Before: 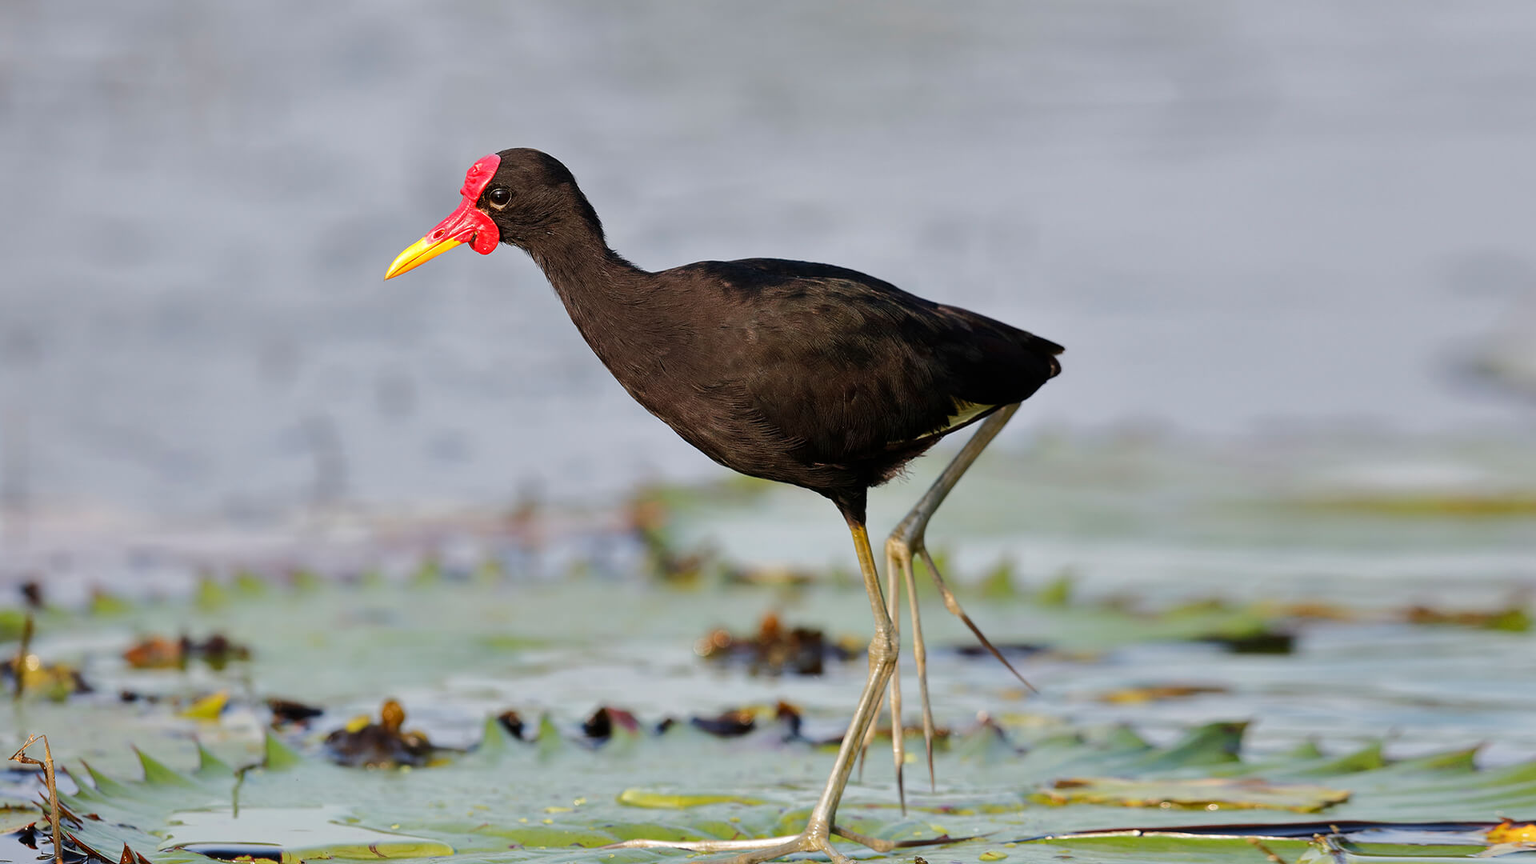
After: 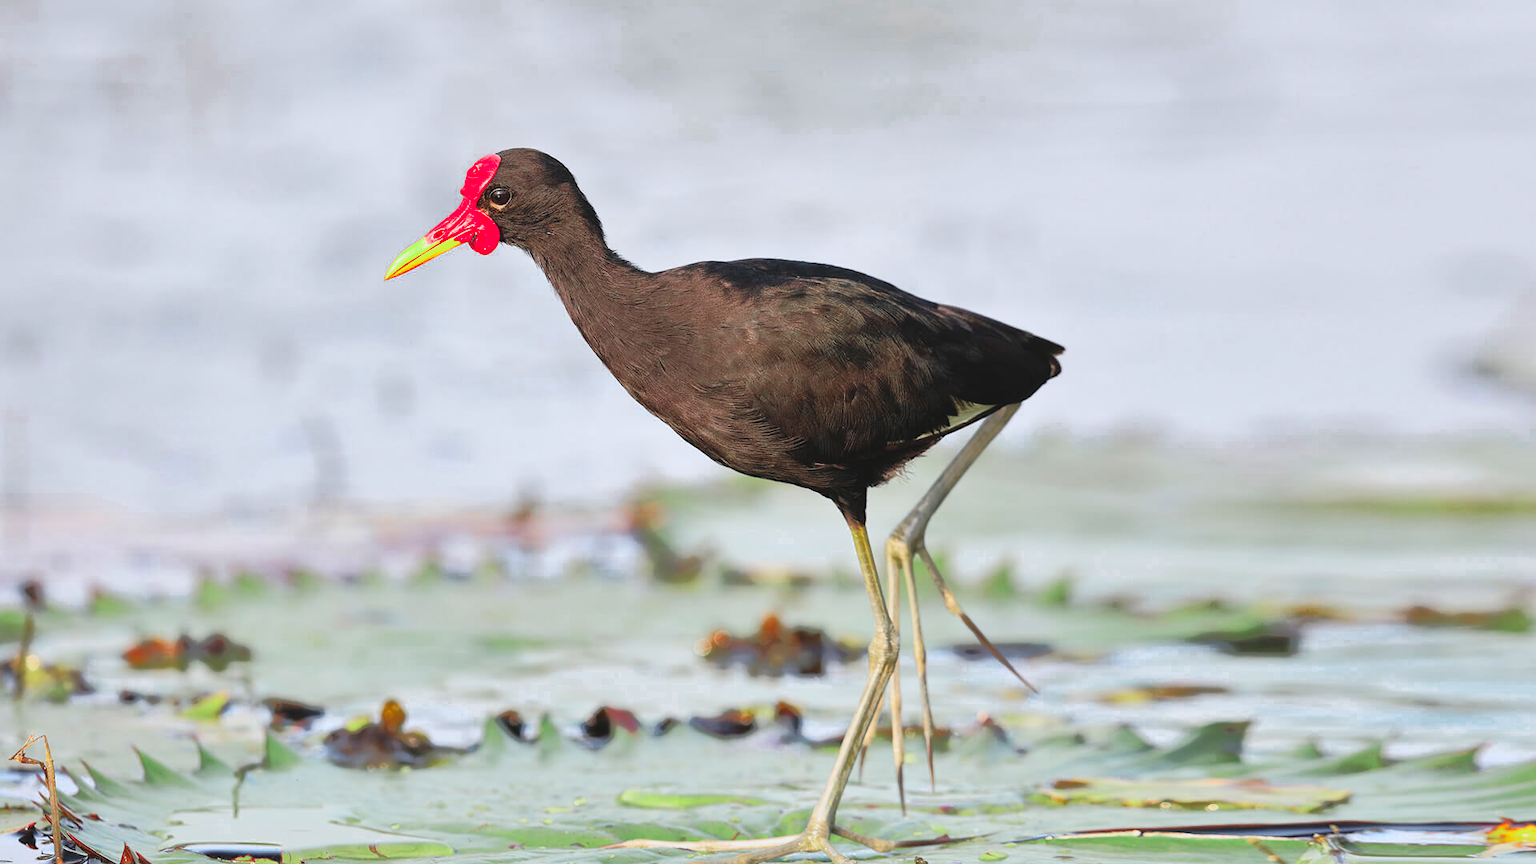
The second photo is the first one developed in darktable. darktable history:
color zones: curves: ch0 [(0, 0.466) (0.128, 0.466) (0.25, 0.5) (0.375, 0.456) (0.5, 0.5) (0.625, 0.5) (0.737, 0.652) (0.875, 0.5)]; ch1 [(0, 0.603) (0.125, 0.618) (0.261, 0.348) (0.372, 0.353) (0.497, 0.363) (0.611, 0.45) (0.731, 0.427) (0.875, 0.518) (0.998, 0.652)]; ch2 [(0, 0.559) (0.125, 0.451) (0.253, 0.564) (0.37, 0.578) (0.5, 0.466) (0.625, 0.471) (0.731, 0.471) (0.88, 0.485)]
shadows and highlights: shadows 40, highlights -60
tone curve: curves: ch0 [(0, 0.052) (0.207, 0.35) (0.392, 0.592) (0.54, 0.803) (0.725, 0.922) (0.99, 0.974)], color space Lab, independent channels, preserve colors none
